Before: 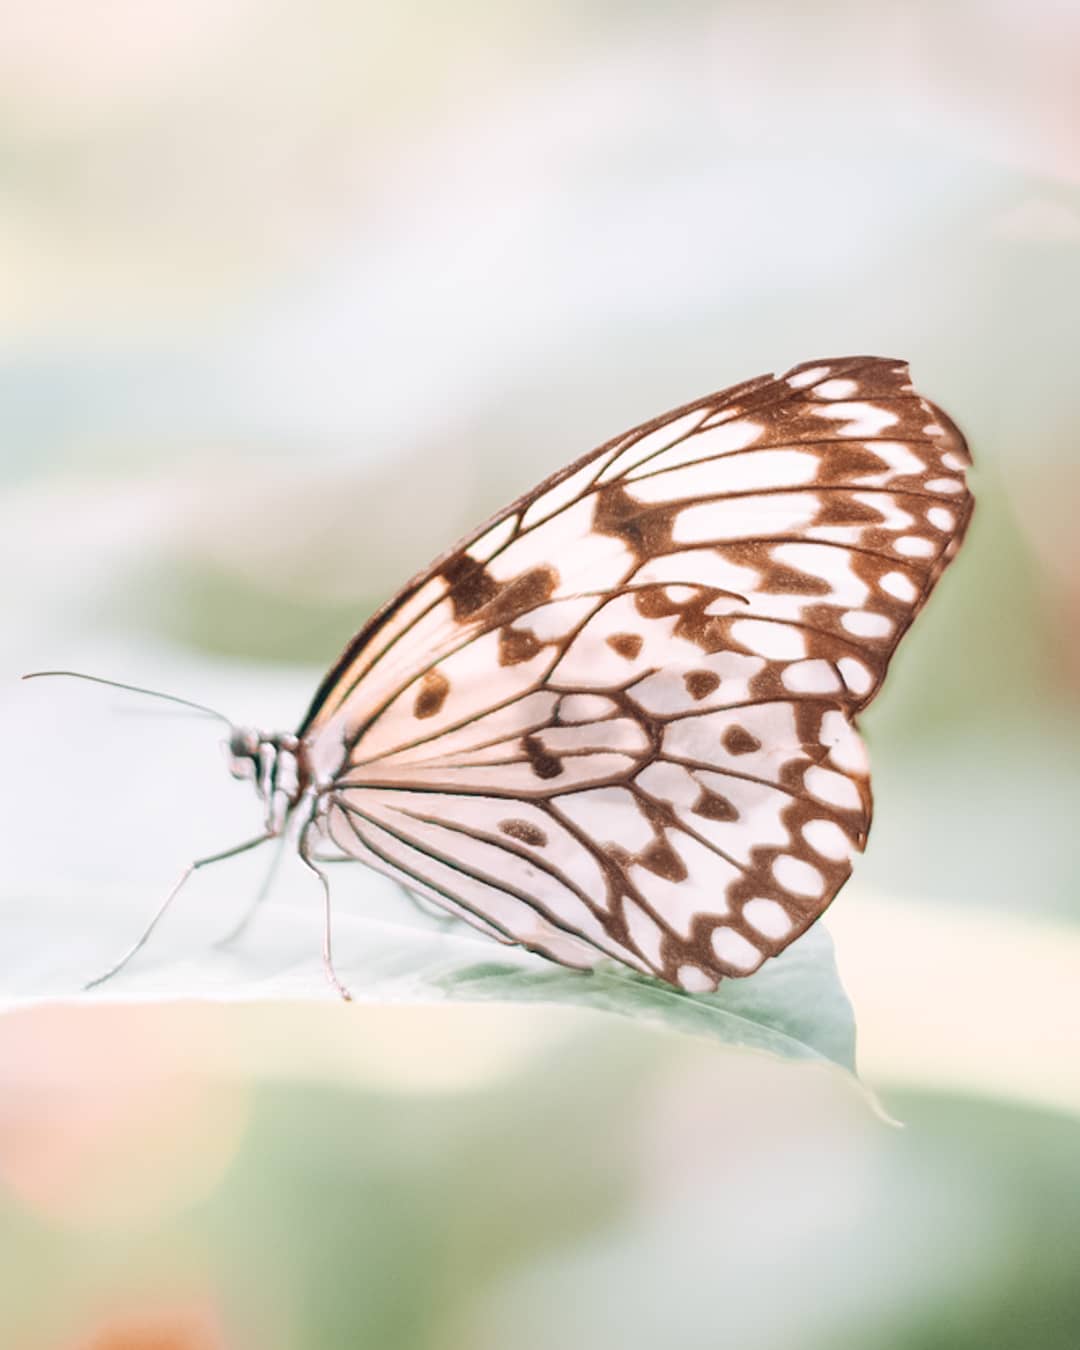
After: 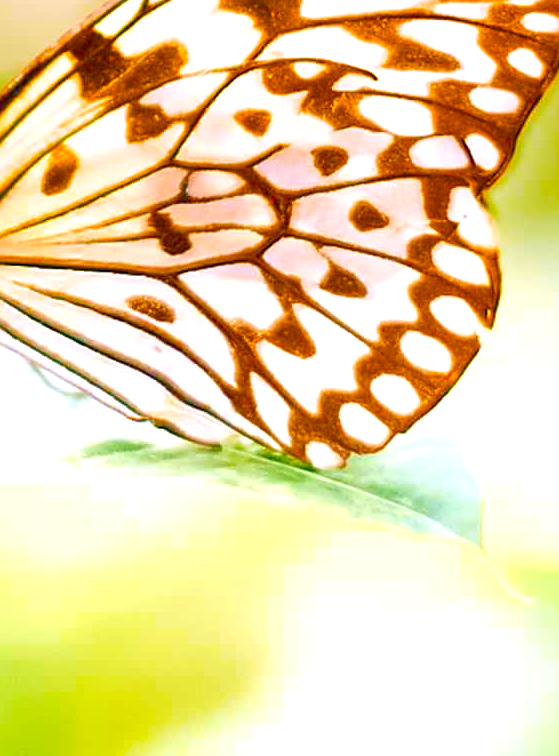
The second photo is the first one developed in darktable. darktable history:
color balance rgb: linear chroma grading › global chroma 25%, perceptual saturation grading › global saturation 40%, perceptual saturation grading › highlights -50%, perceptual saturation grading › shadows 30%, perceptual brilliance grading › global brilliance 25%, global vibrance 60%
graduated density: on, module defaults
crop: left 34.479%, top 38.822%, right 13.718%, bottom 5.172%
sharpen: on, module defaults
color contrast: green-magenta contrast 1.12, blue-yellow contrast 1.95, unbound 0
